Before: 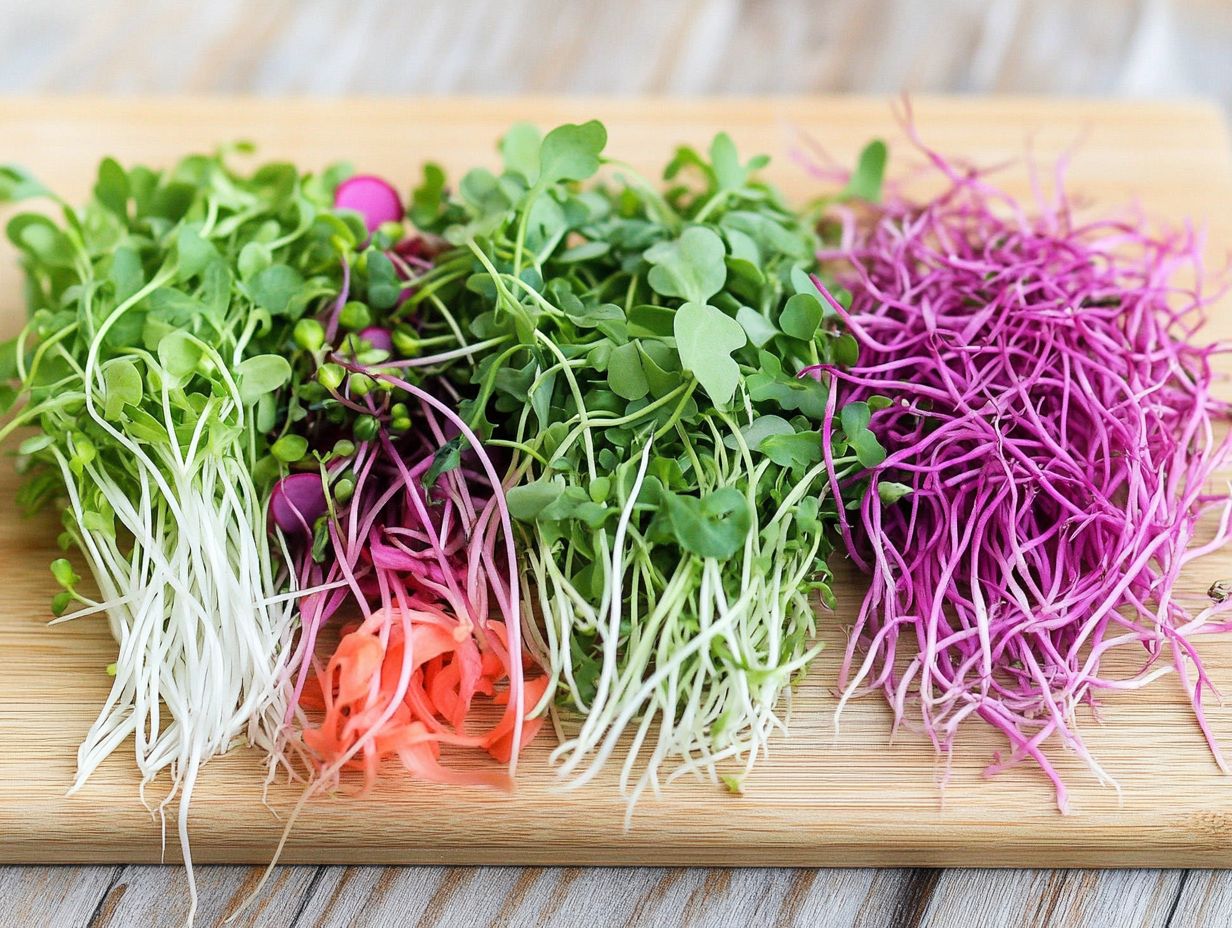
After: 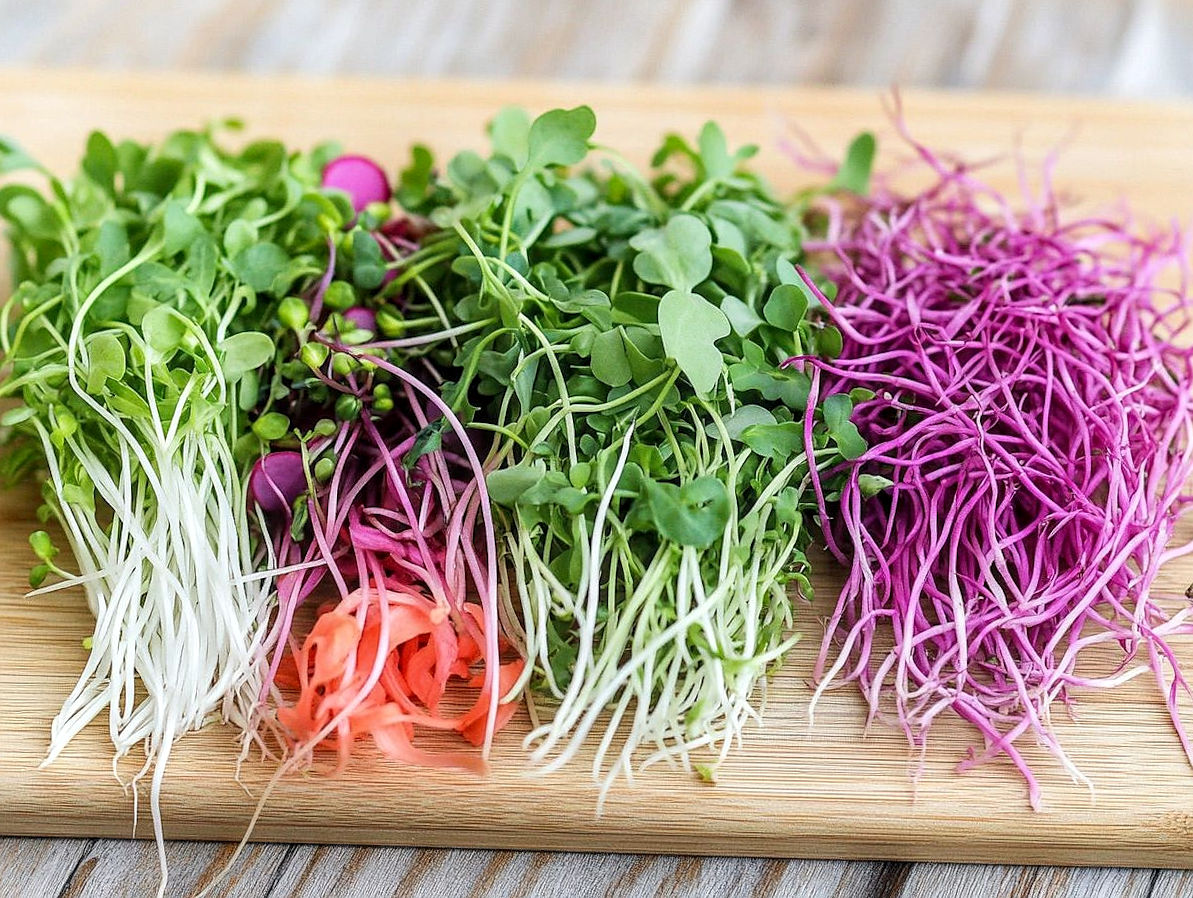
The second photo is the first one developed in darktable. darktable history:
sharpen: radius 0.974, amount 0.61
crop and rotate: angle -1.41°
local contrast: on, module defaults
